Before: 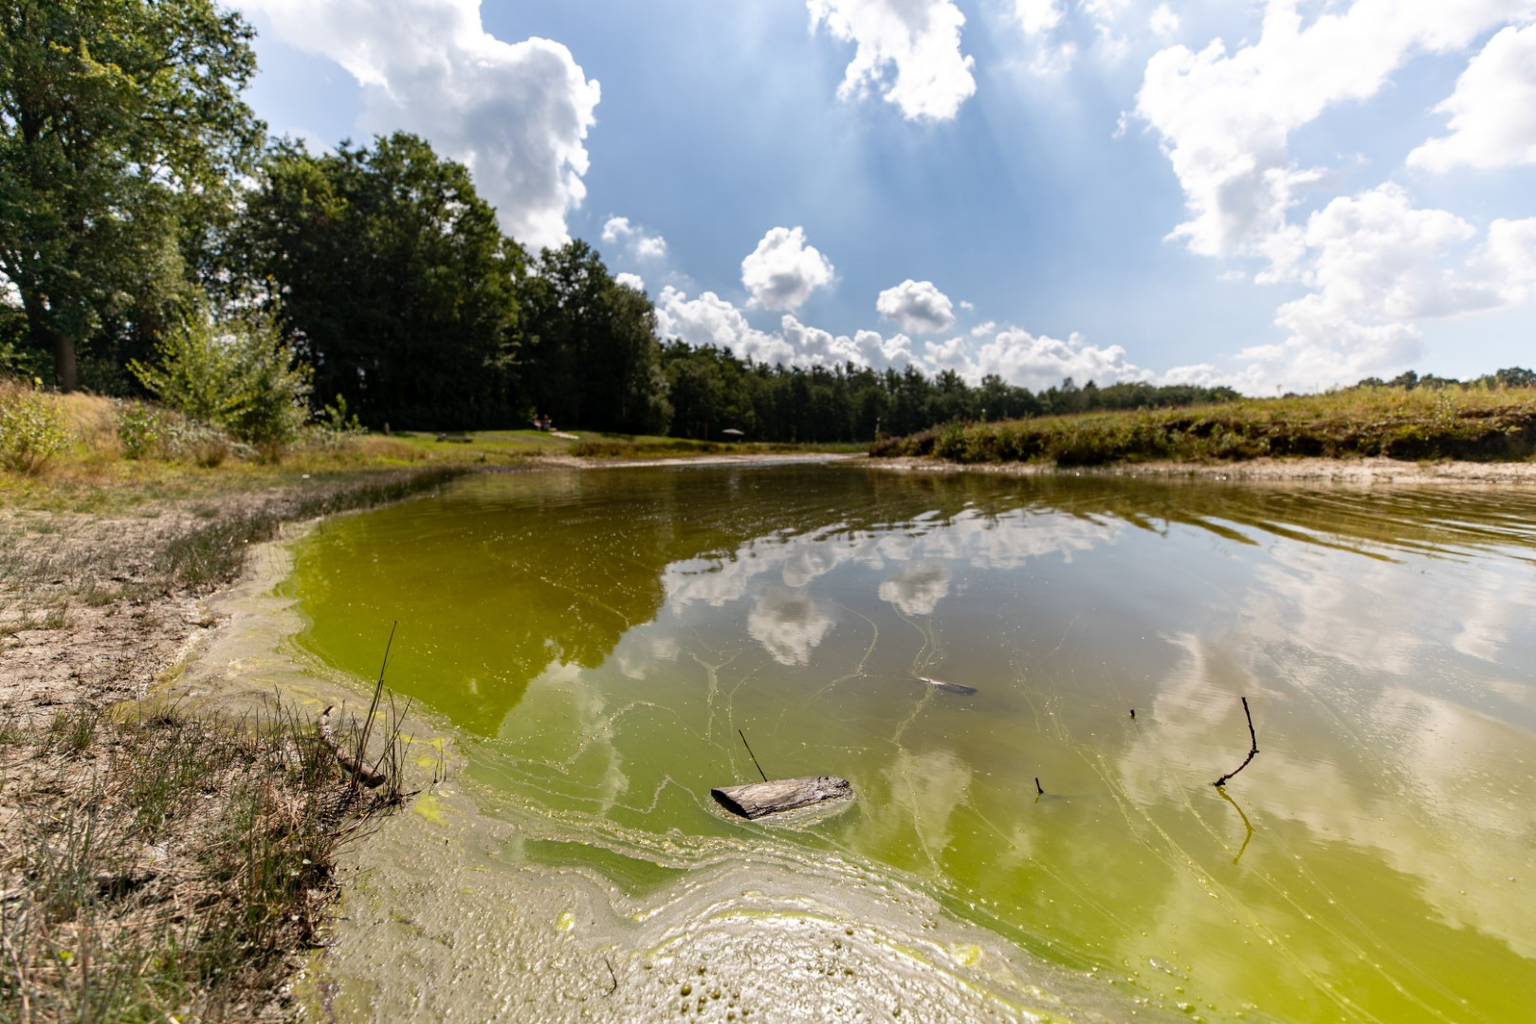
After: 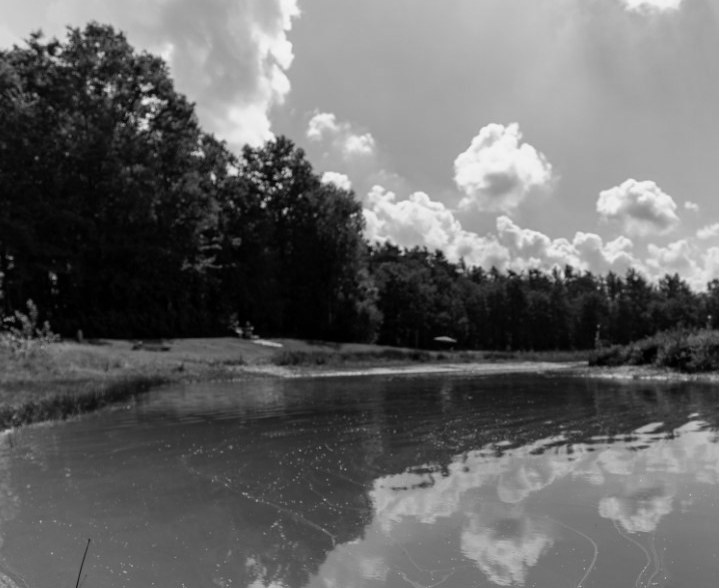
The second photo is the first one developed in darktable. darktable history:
color calibration: output gray [0.267, 0.423, 0.261, 0], illuminant same as pipeline (D50), adaptation XYZ, x 0.345, y 0.358, temperature 5011.78 K
crop: left 20.29%, top 10.758%, right 35.288%, bottom 34.716%
